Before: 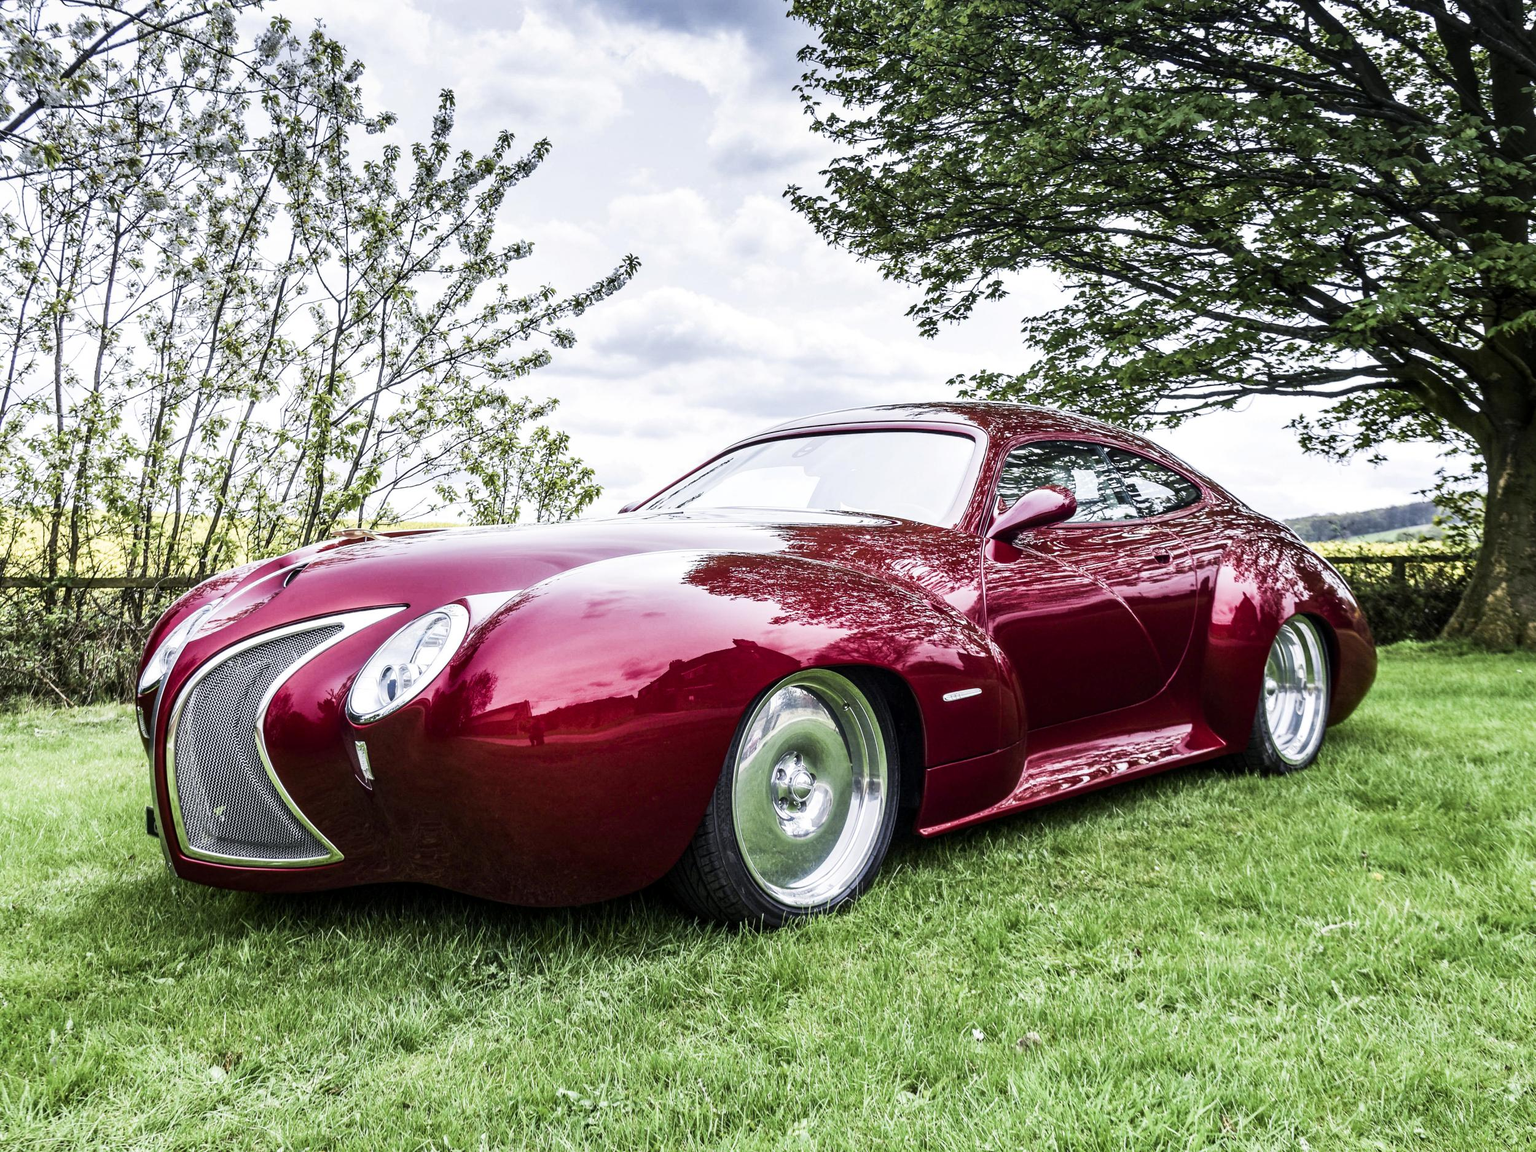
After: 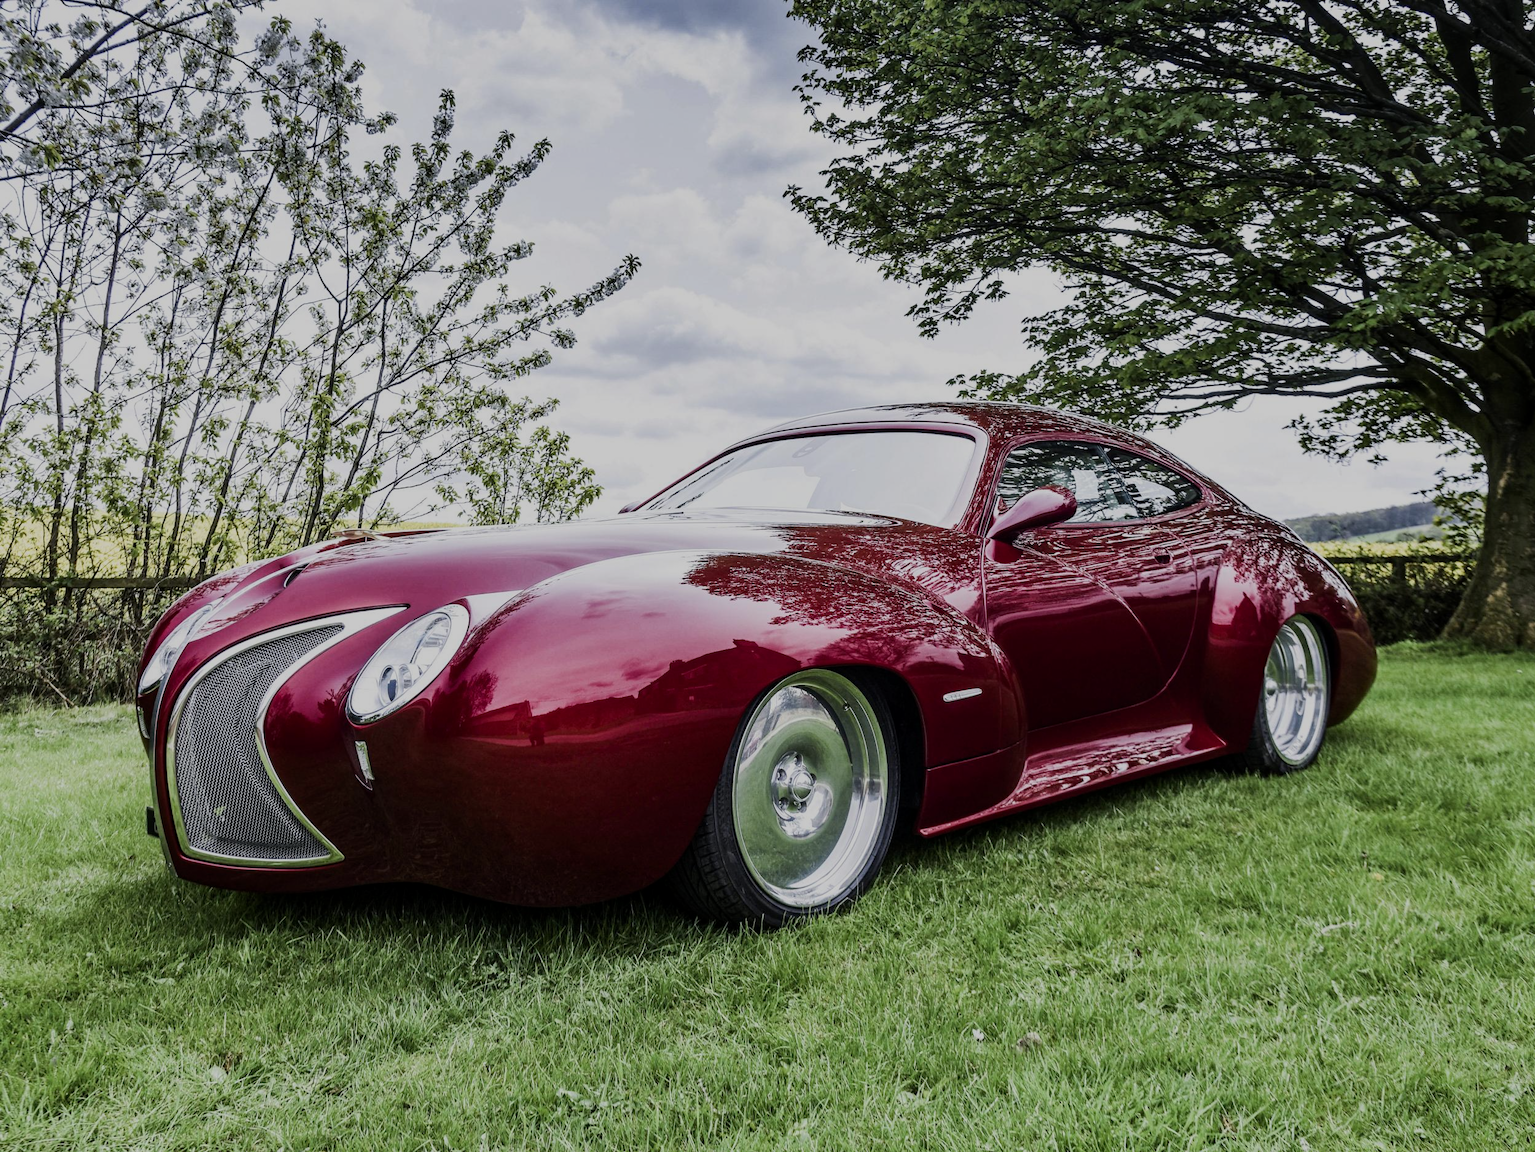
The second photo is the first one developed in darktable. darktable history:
exposure: black level correction 0, exposure -0.796 EV, compensate exposure bias true, compensate highlight preservation false
